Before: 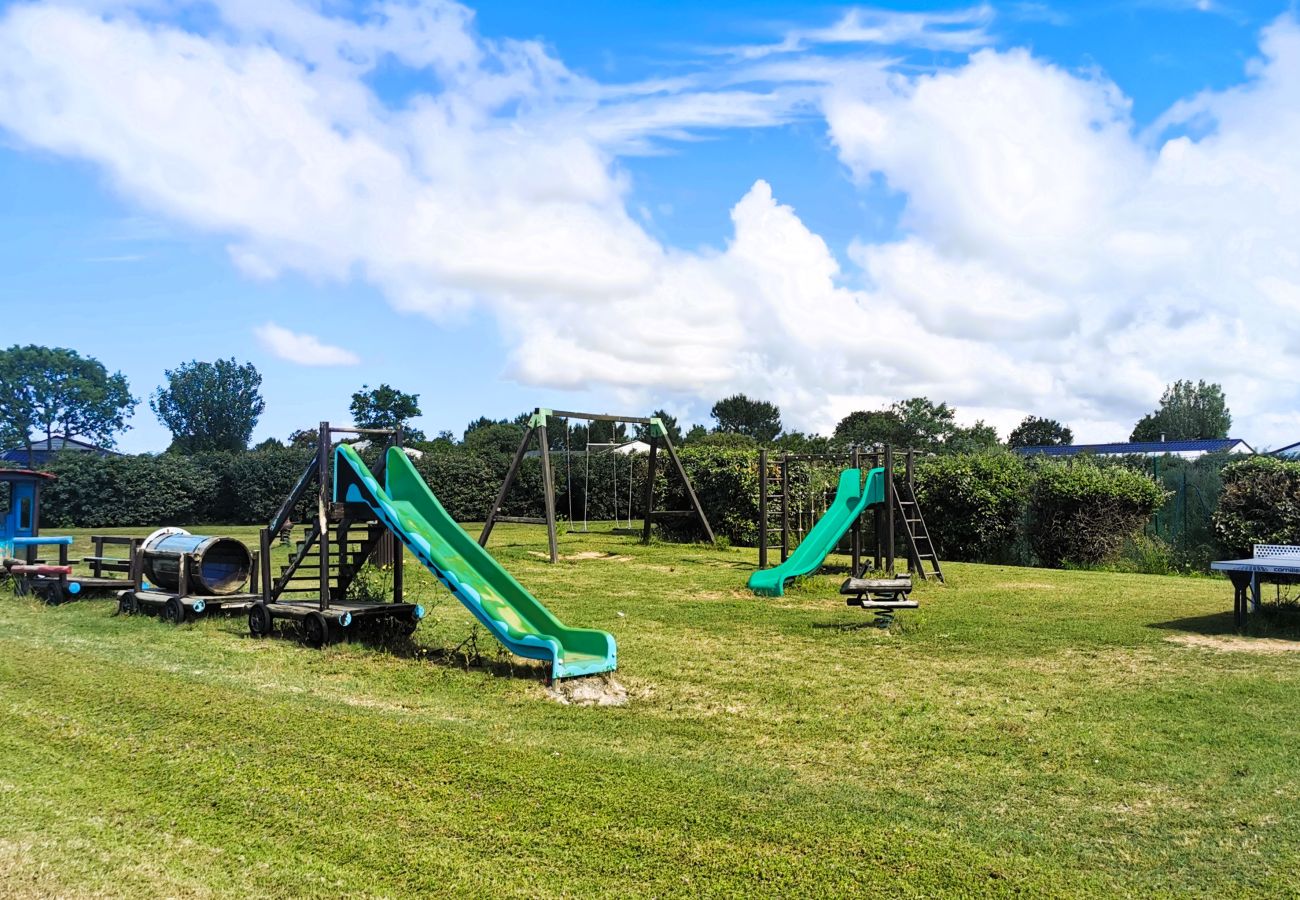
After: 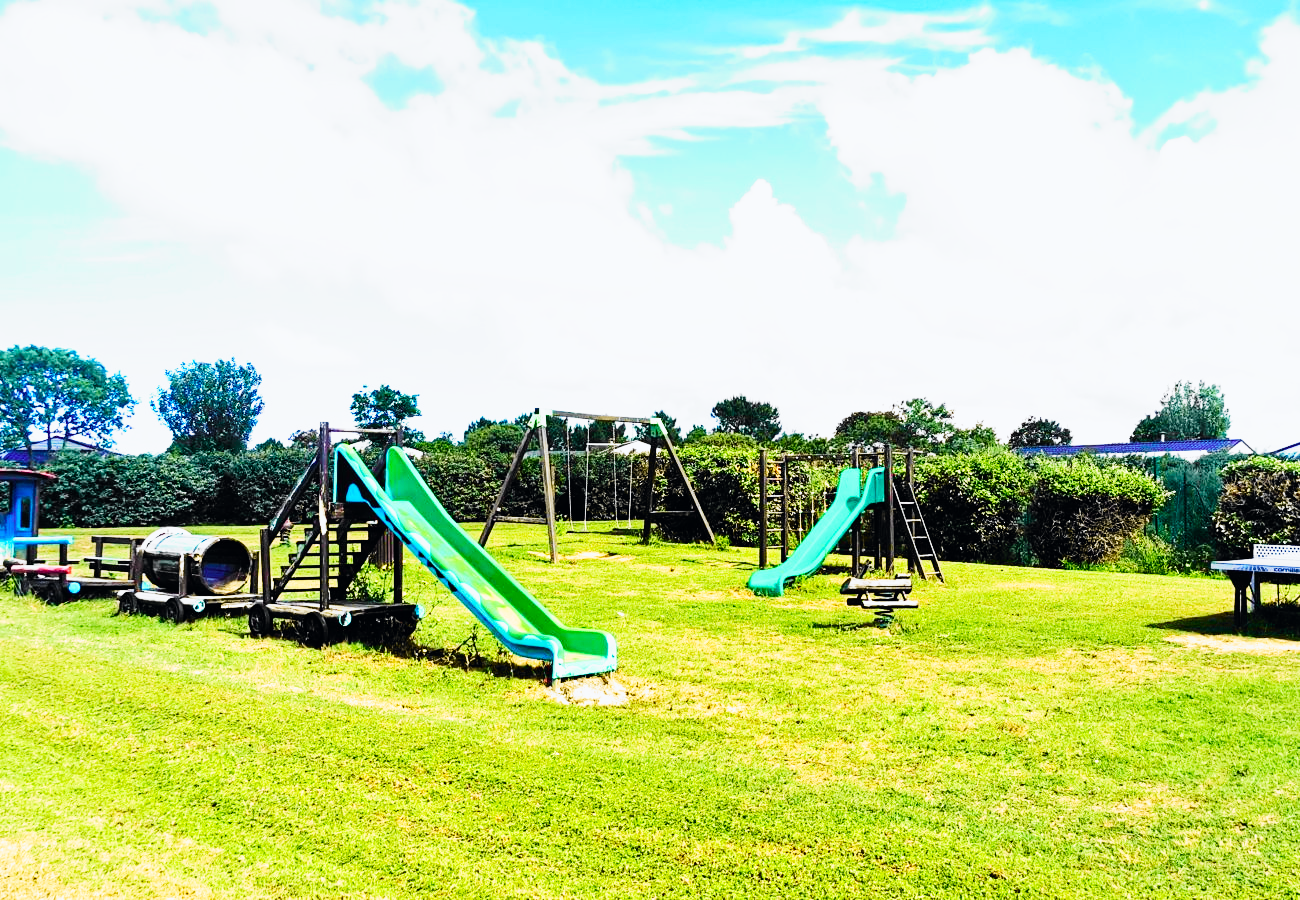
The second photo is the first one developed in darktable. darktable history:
base curve: curves: ch0 [(0, 0) (0.007, 0.004) (0.027, 0.03) (0.046, 0.07) (0.207, 0.54) (0.442, 0.872) (0.673, 0.972) (1, 1)], preserve colors none
tone curve: curves: ch0 [(0, 0) (0.071, 0.047) (0.266, 0.26) (0.491, 0.552) (0.753, 0.818) (1, 0.983)]; ch1 [(0, 0) (0.346, 0.307) (0.408, 0.369) (0.463, 0.443) (0.482, 0.493) (0.502, 0.5) (0.517, 0.518) (0.546, 0.576) (0.588, 0.643) (0.651, 0.709) (1, 1)]; ch2 [(0, 0) (0.346, 0.34) (0.434, 0.46) (0.485, 0.494) (0.5, 0.494) (0.517, 0.503) (0.535, 0.545) (0.583, 0.624) (0.625, 0.678) (1, 1)], color space Lab, independent channels, preserve colors none
